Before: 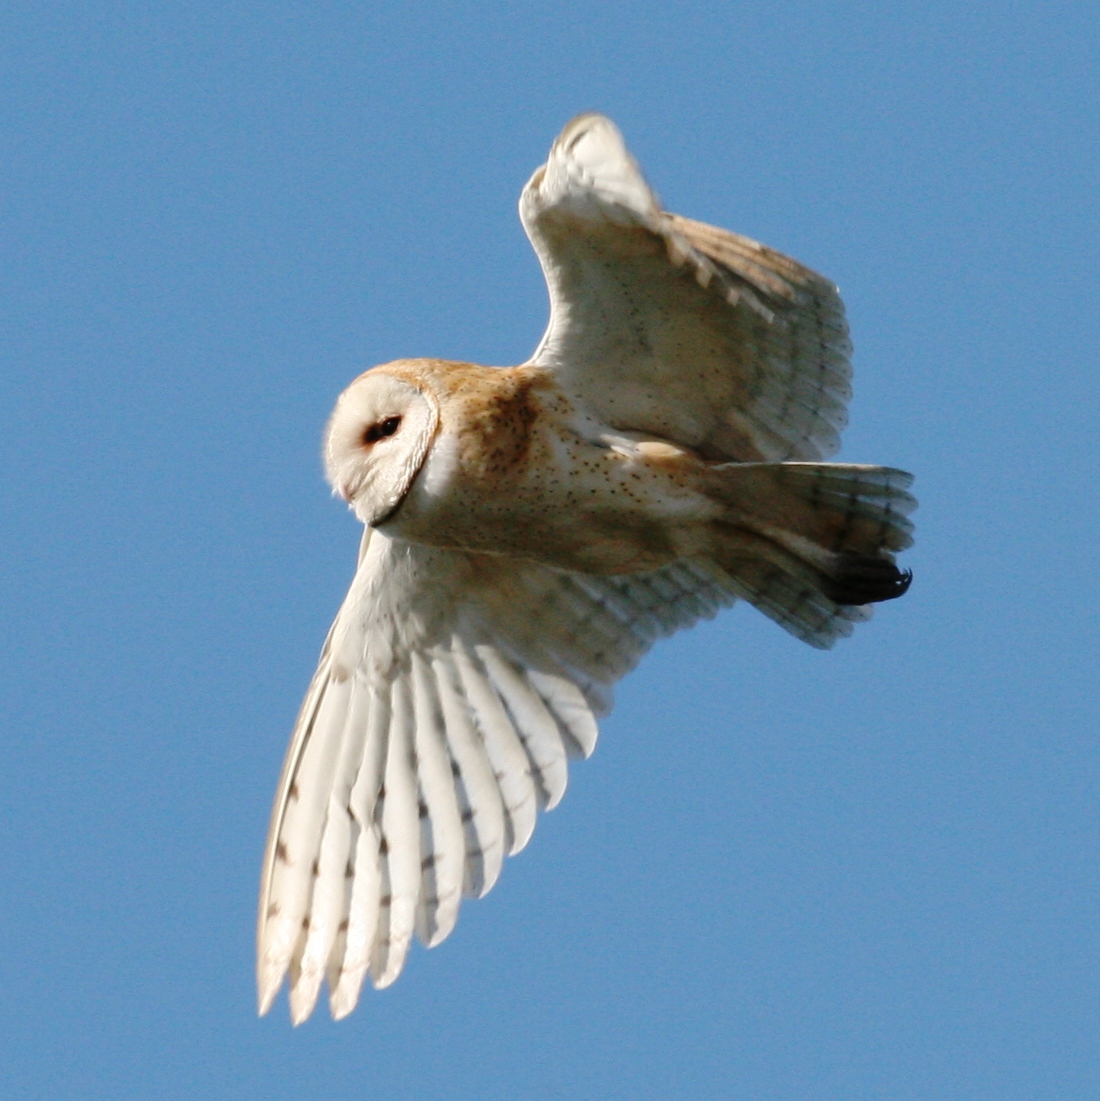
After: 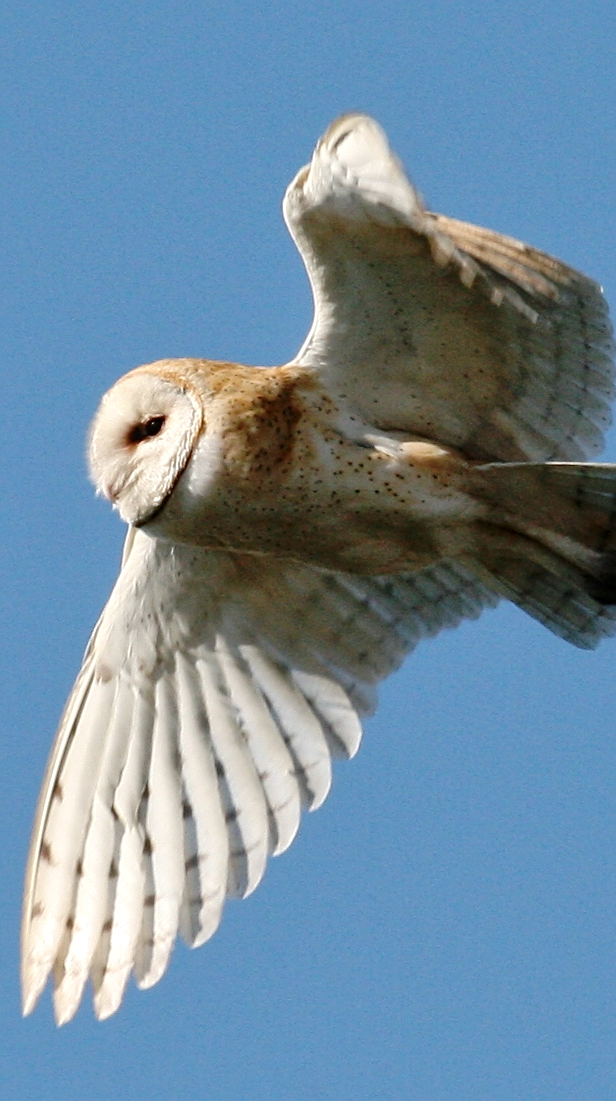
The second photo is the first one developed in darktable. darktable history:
local contrast: mode bilateral grid, contrast 21, coarseness 50, detail 120%, midtone range 0.2
crop: left 21.457%, right 22.538%
sharpen: on, module defaults
